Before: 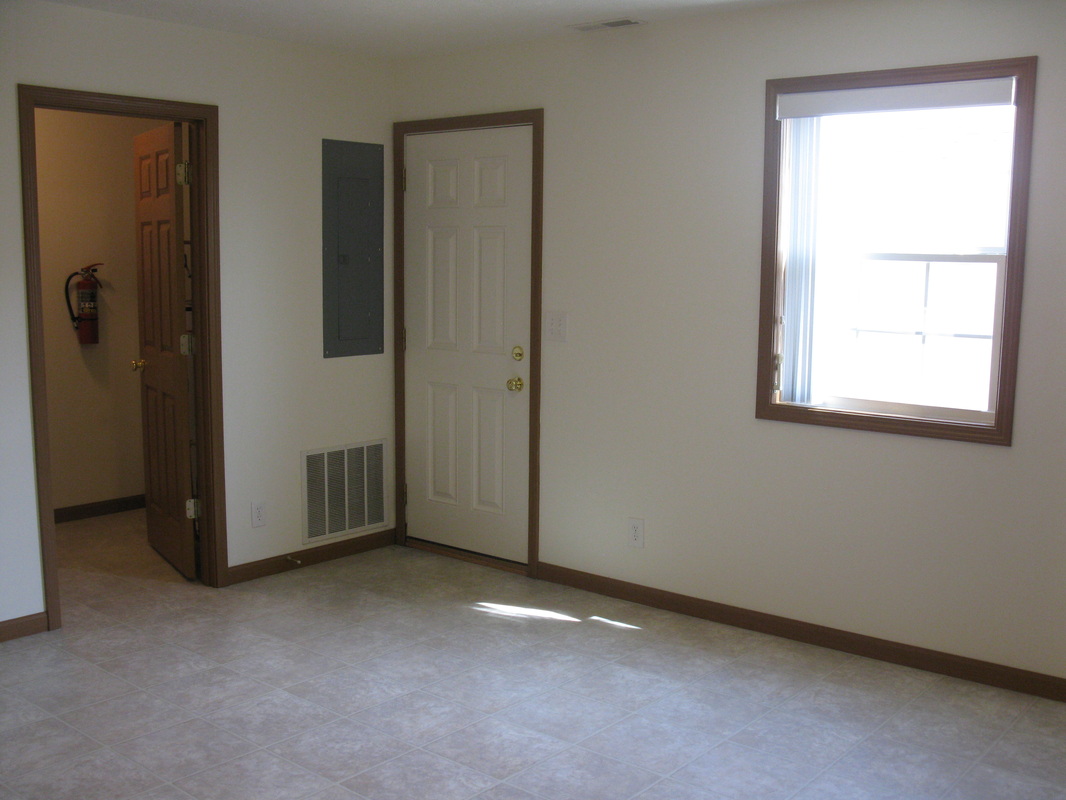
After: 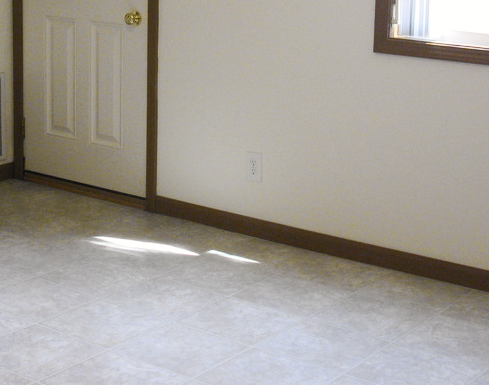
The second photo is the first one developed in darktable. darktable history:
crop: left 35.924%, top 45.849%, right 18.137%, bottom 5.971%
contrast brightness saturation: saturation -0.047
tone curve: curves: ch0 [(0, 0) (0.055, 0.05) (0.258, 0.287) (0.434, 0.526) (0.517, 0.648) (0.745, 0.874) (1, 1)]; ch1 [(0, 0) (0.346, 0.307) (0.418, 0.383) (0.46, 0.439) (0.482, 0.493) (0.502, 0.503) (0.517, 0.514) (0.55, 0.561) (0.588, 0.603) (0.646, 0.688) (1, 1)]; ch2 [(0, 0) (0.346, 0.34) (0.431, 0.45) (0.485, 0.499) (0.5, 0.503) (0.527, 0.525) (0.545, 0.562) (0.679, 0.706) (1, 1)], color space Lab, independent channels, preserve colors none
